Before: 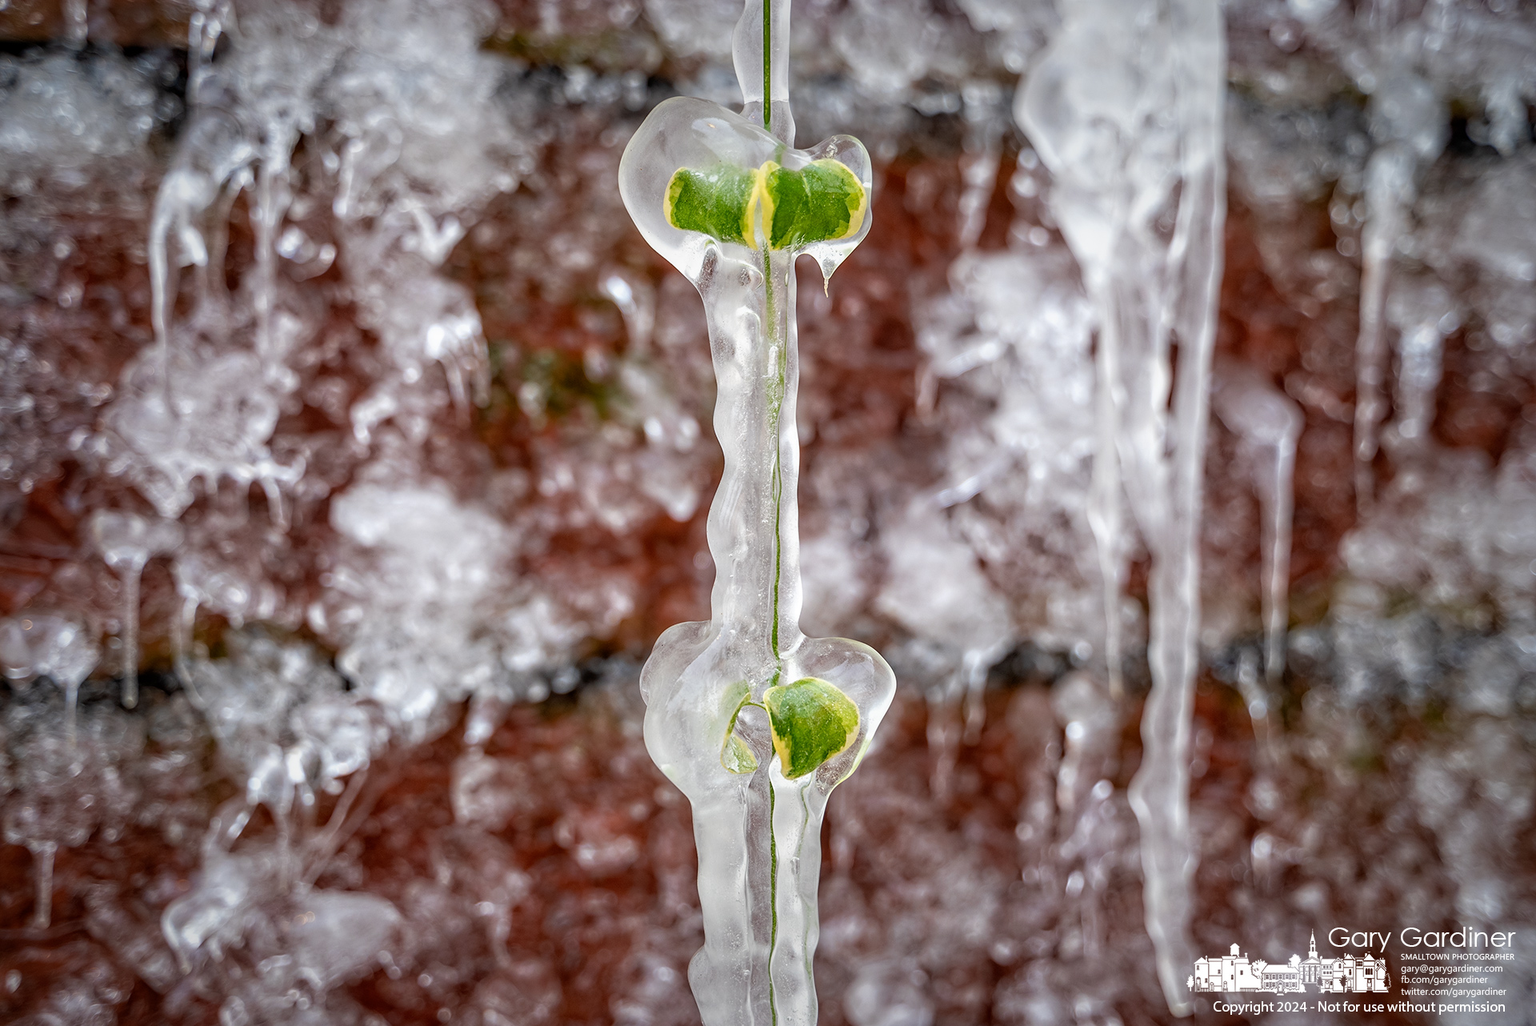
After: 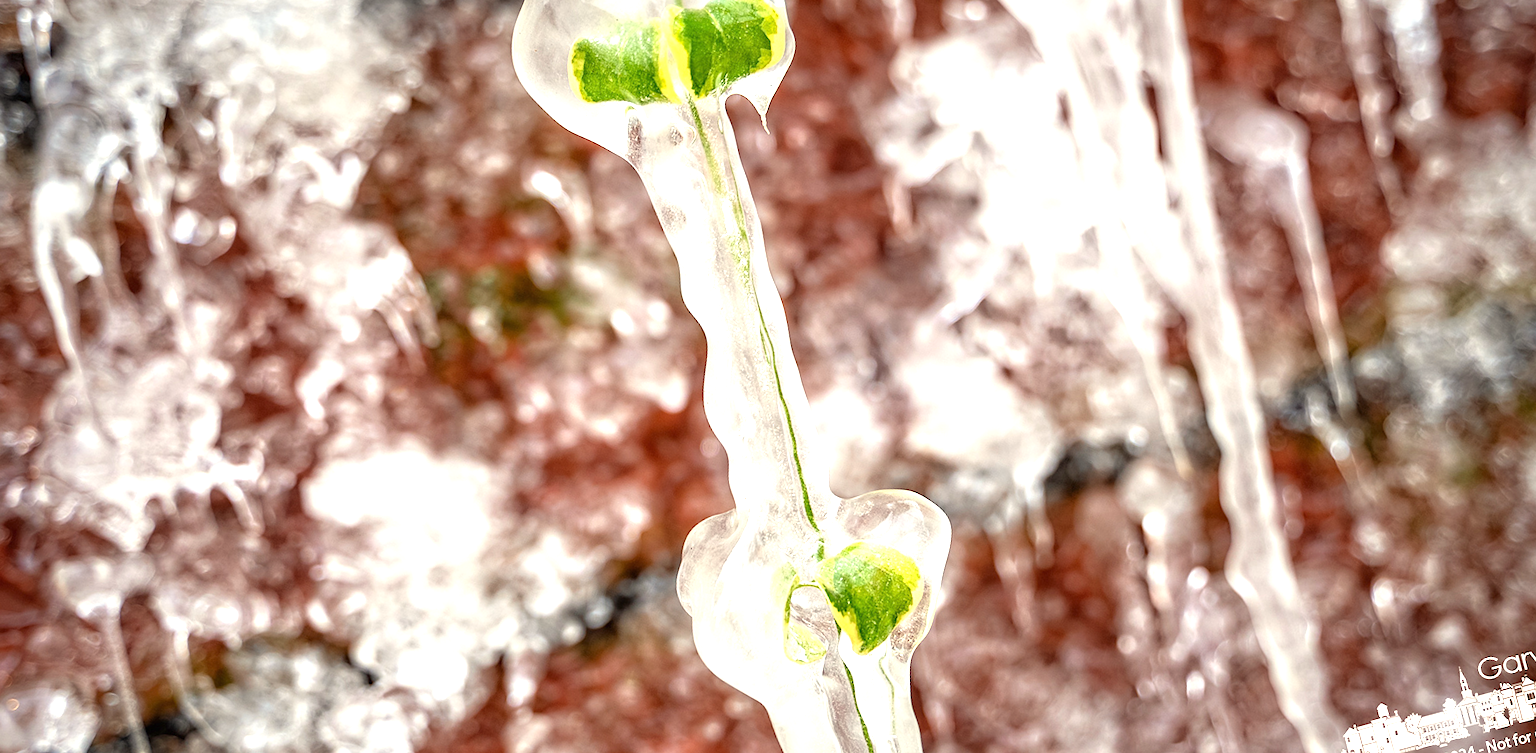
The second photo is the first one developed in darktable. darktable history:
rotate and perspective: rotation -14.8°, crop left 0.1, crop right 0.903, crop top 0.25, crop bottom 0.748
exposure: black level correction 0, exposure 1.1 EV, compensate exposure bias true, compensate highlight preservation false
white balance: red 1.029, blue 0.92
